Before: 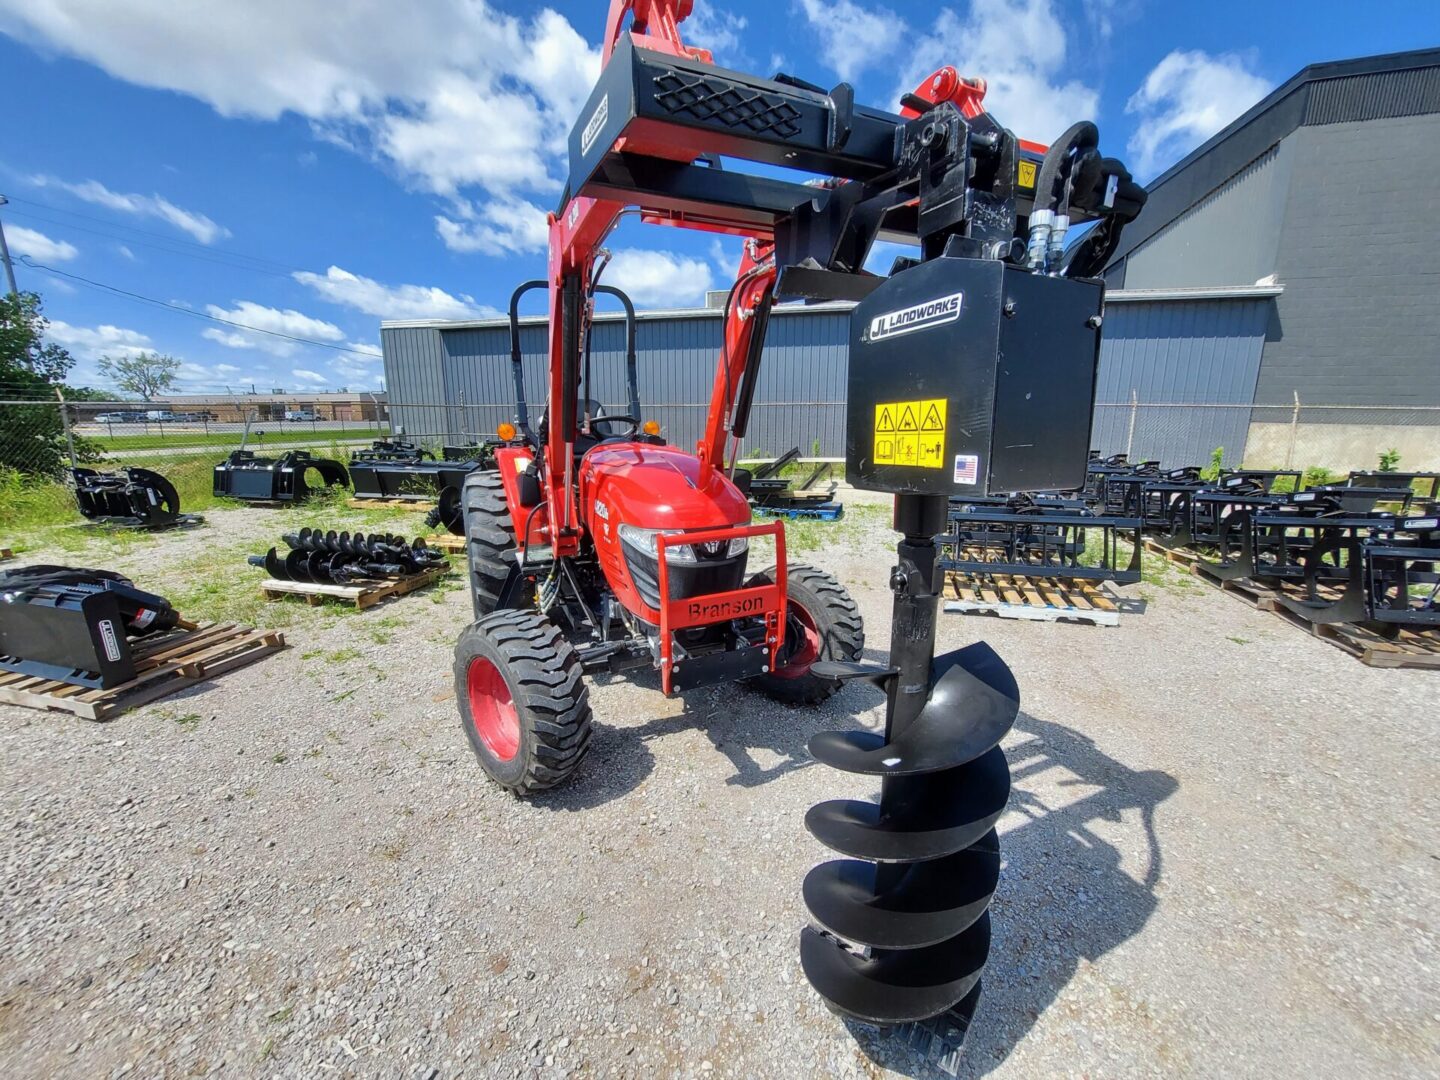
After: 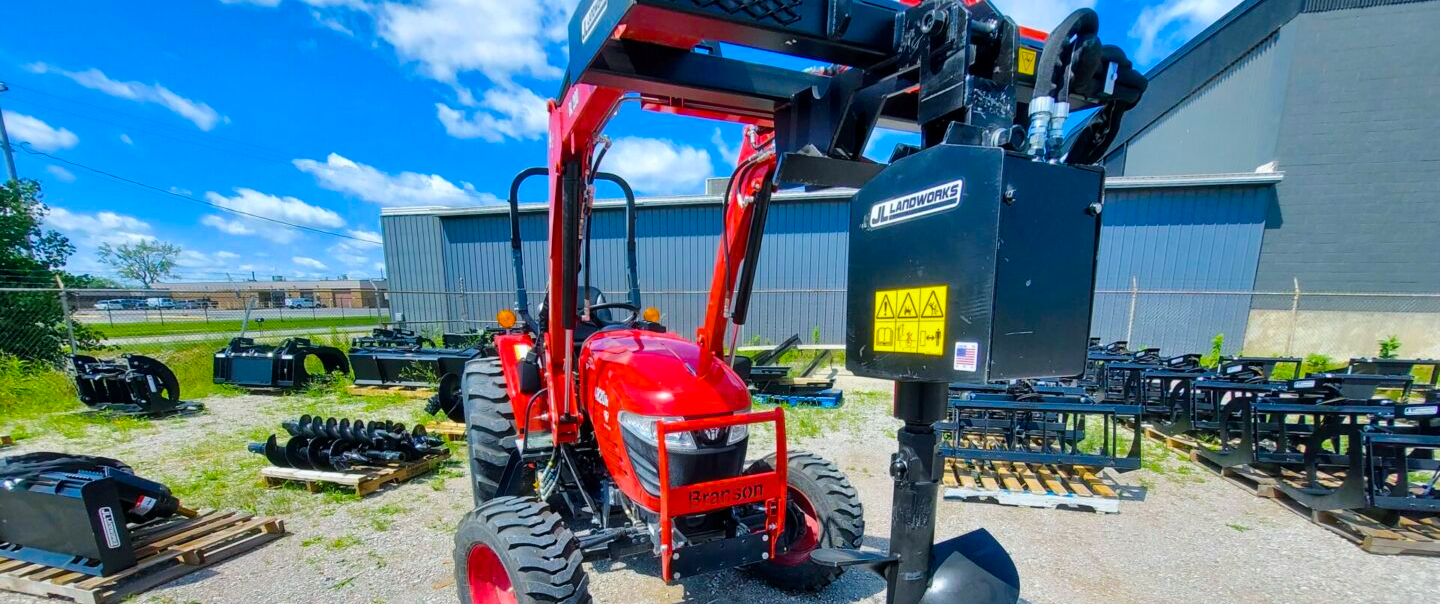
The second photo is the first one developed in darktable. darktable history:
crop and rotate: top 10.472%, bottom 33.591%
color balance rgb: power › luminance -7.804%, power › chroma 1.097%, power › hue 215.58°, linear chroma grading › global chroma 14.474%, perceptual saturation grading › global saturation 25.625%, perceptual brilliance grading › mid-tones 9.4%, perceptual brilliance grading › shadows 15.269%, global vibrance 20%
